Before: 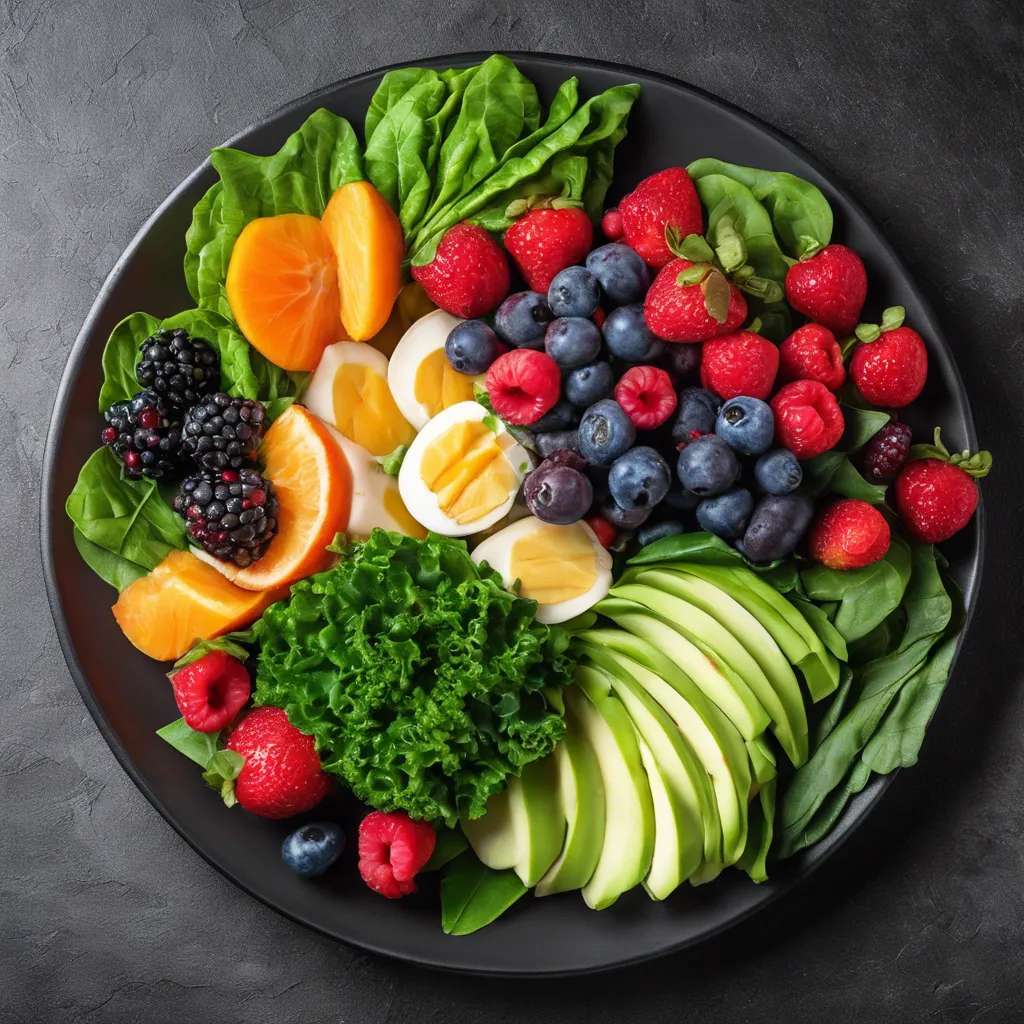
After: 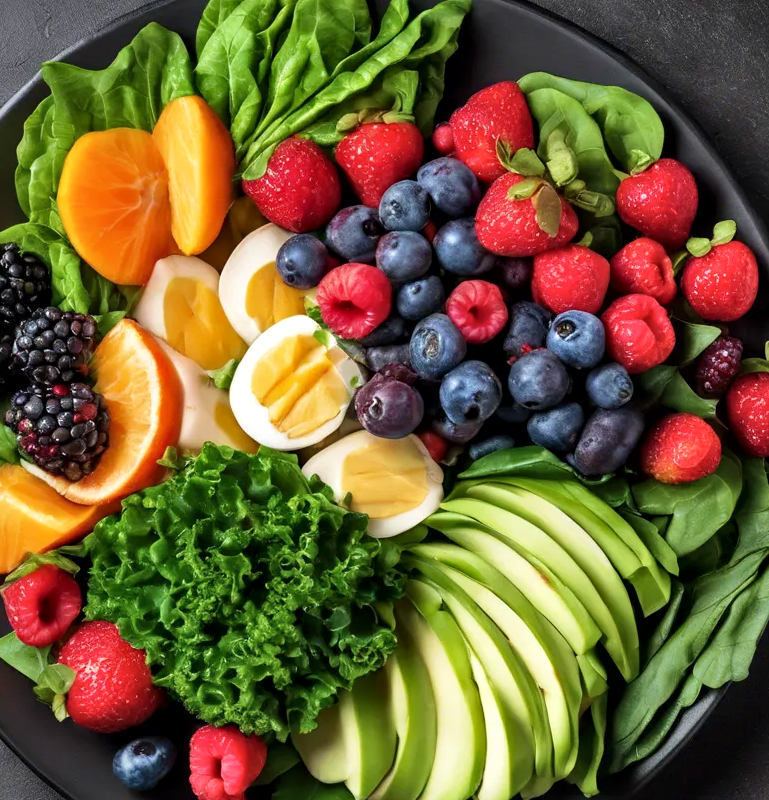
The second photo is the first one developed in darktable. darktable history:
contrast equalizer: octaves 7, y [[0.526, 0.53, 0.532, 0.532, 0.53, 0.525], [0.5 ×6], [0.5 ×6], [0 ×6], [0 ×6]]
velvia: on, module defaults
exposure: black level correction 0, compensate highlight preservation false
crop: left 16.547%, top 8.465%, right 8.323%, bottom 12.428%
vignetting: fall-off start 99.21%, fall-off radius 64.96%, saturation -0.02, automatic ratio true
shadows and highlights: low approximation 0.01, soften with gaussian
